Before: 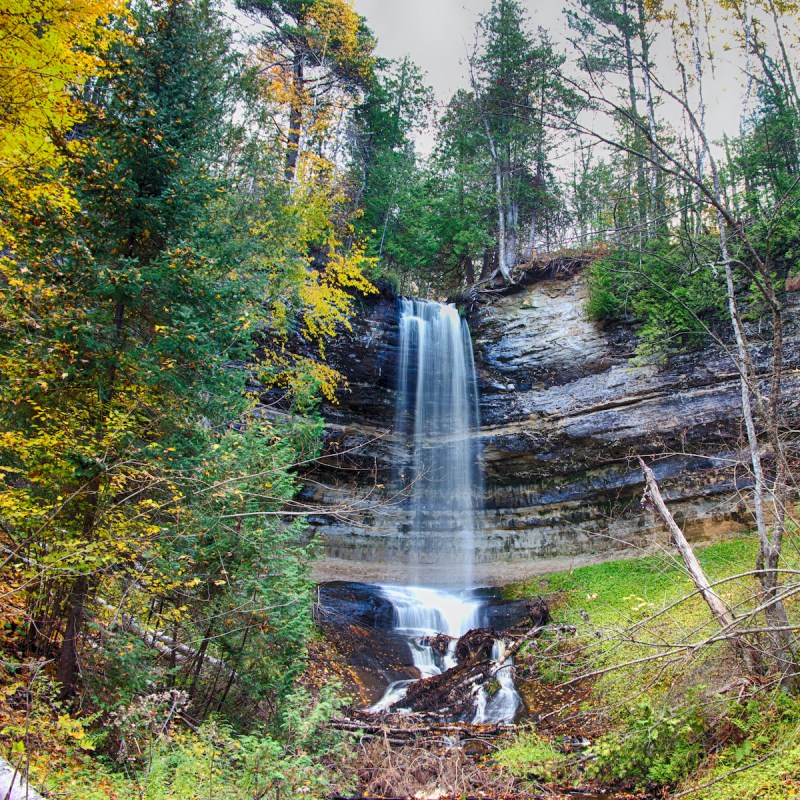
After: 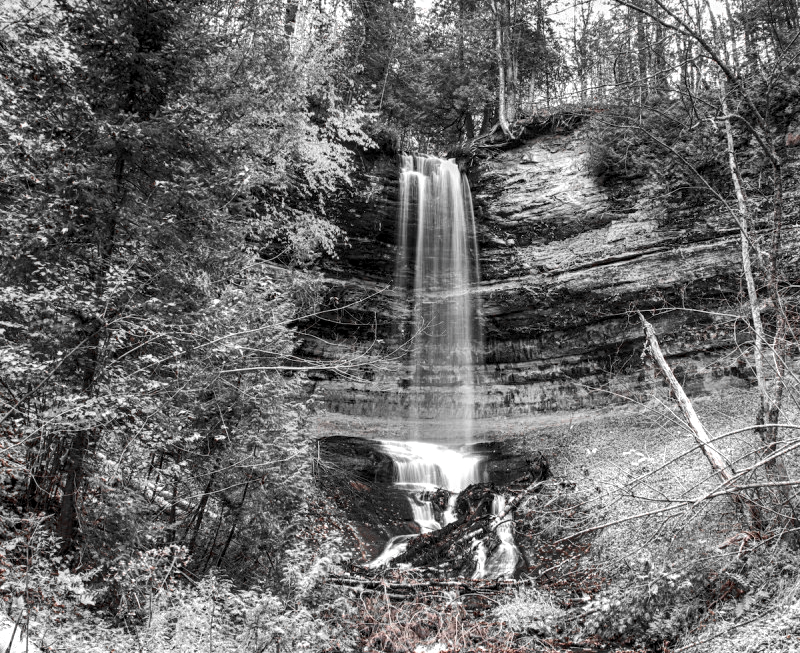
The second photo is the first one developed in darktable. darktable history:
crop and rotate: top 18.364%
base curve: curves: ch0 [(0, 0) (0.303, 0.277) (1, 1)], preserve colors none
tone equalizer: -8 EV -0.432 EV, -7 EV -0.379 EV, -6 EV -0.299 EV, -5 EV -0.185 EV, -3 EV 0.242 EV, -2 EV 0.312 EV, -1 EV 0.384 EV, +0 EV 0.389 EV, edges refinement/feathering 500, mask exposure compensation -1.57 EV, preserve details guided filter
local contrast: on, module defaults
color zones: curves: ch1 [(0, 0.006) (0.094, 0.285) (0.171, 0.001) (0.429, 0.001) (0.571, 0.003) (0.714, 0.004) (0.857, 0.004) (1, 0.006)]
haze removal: strength 0.278, distance 0.254, adaptive false
